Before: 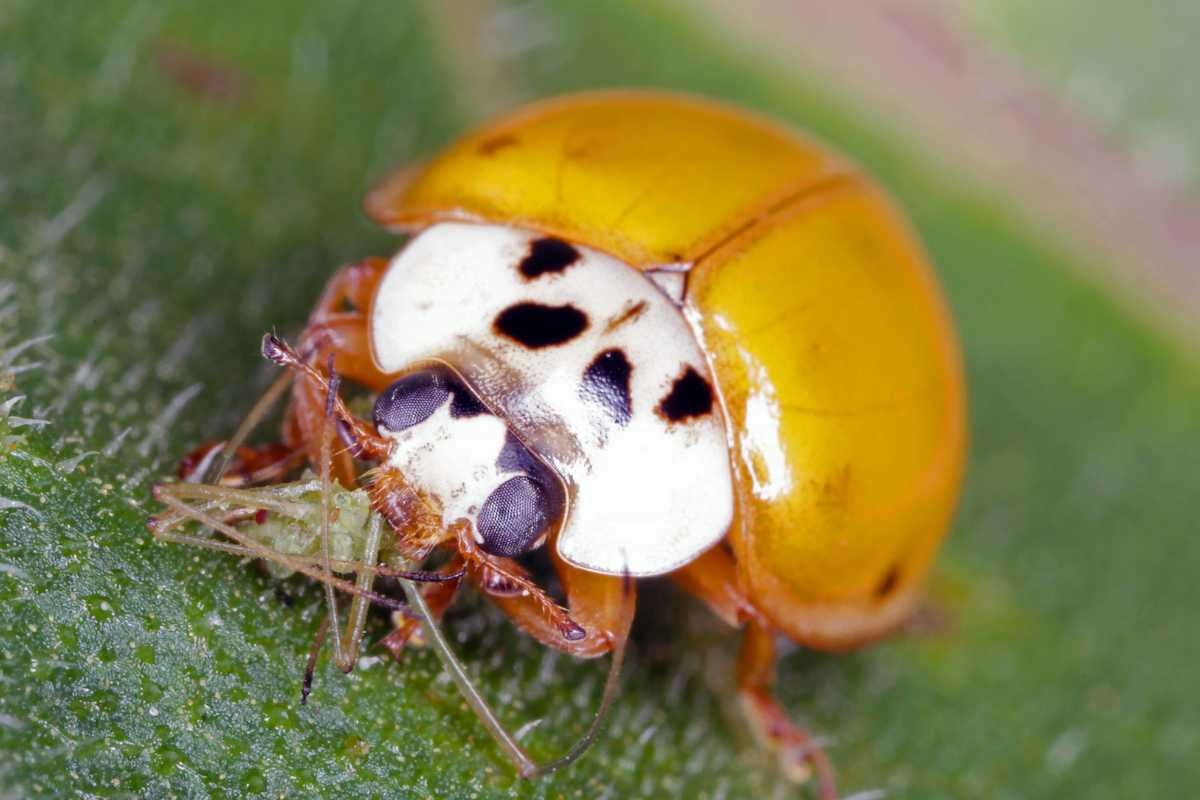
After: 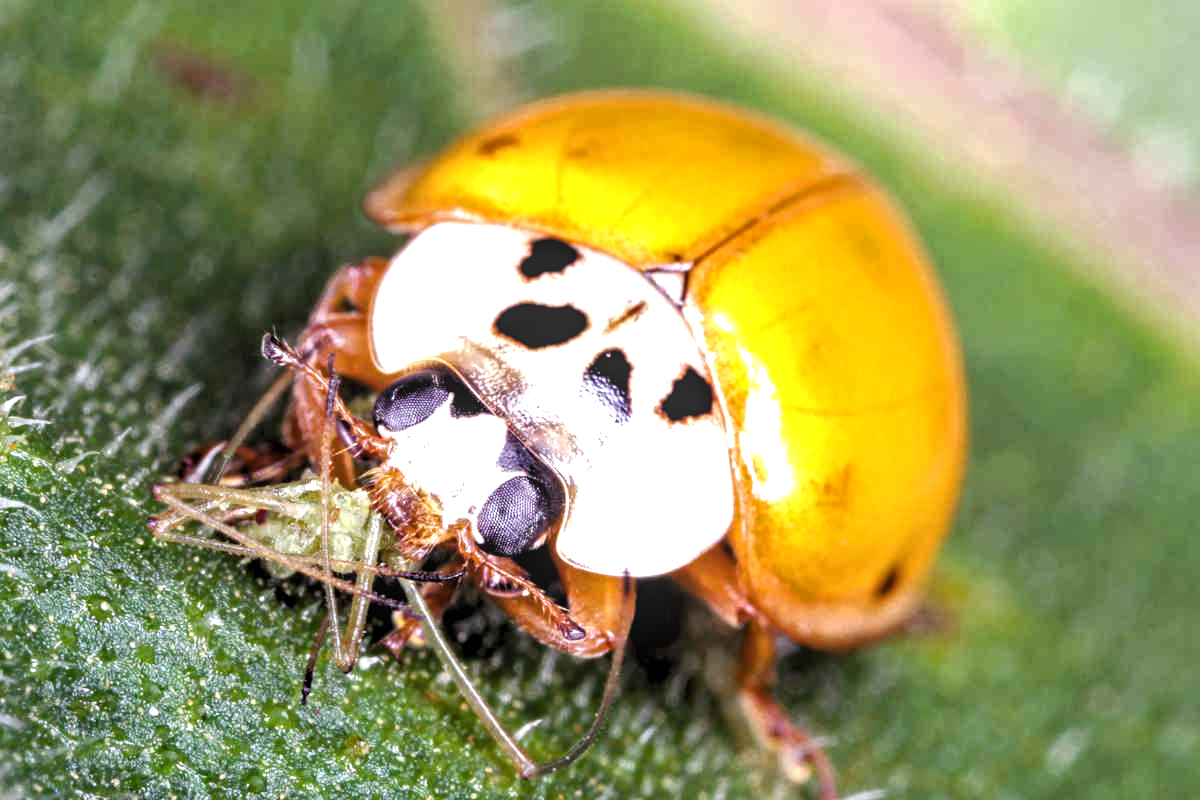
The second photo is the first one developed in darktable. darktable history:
exposure: exposure 0.662 EV, compensate highlight preservation false
levels: levels [0.182, 0.542, 0.902]
local contrast: on, module defaults
